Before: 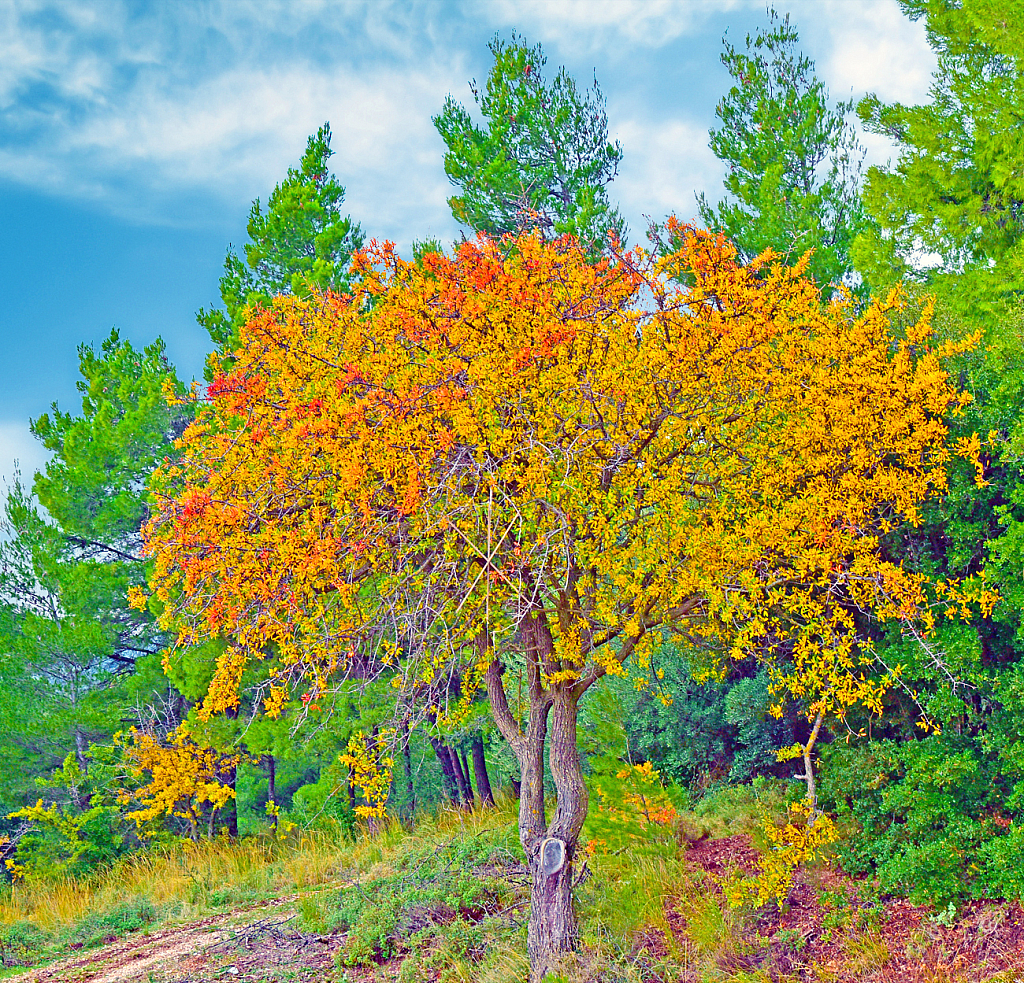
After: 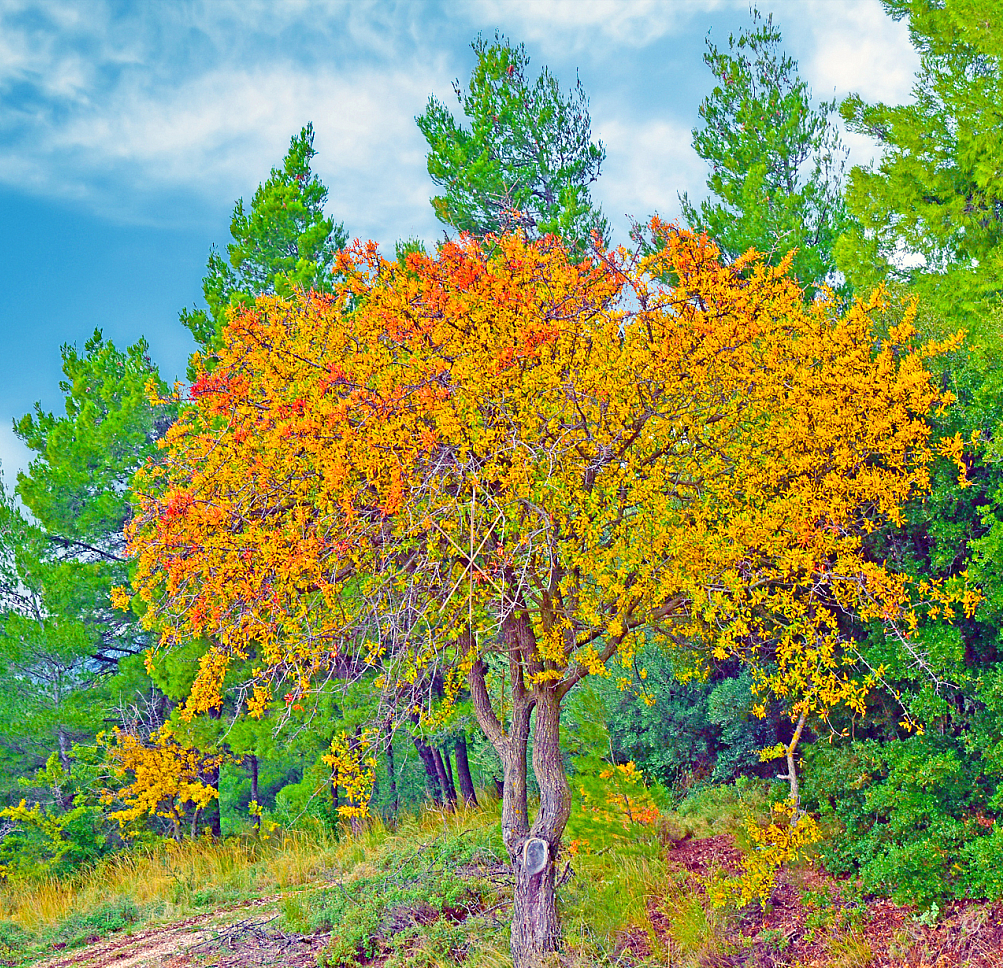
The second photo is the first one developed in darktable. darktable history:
crop: left 1.712%, right 0.271%, bottom 1.47%
